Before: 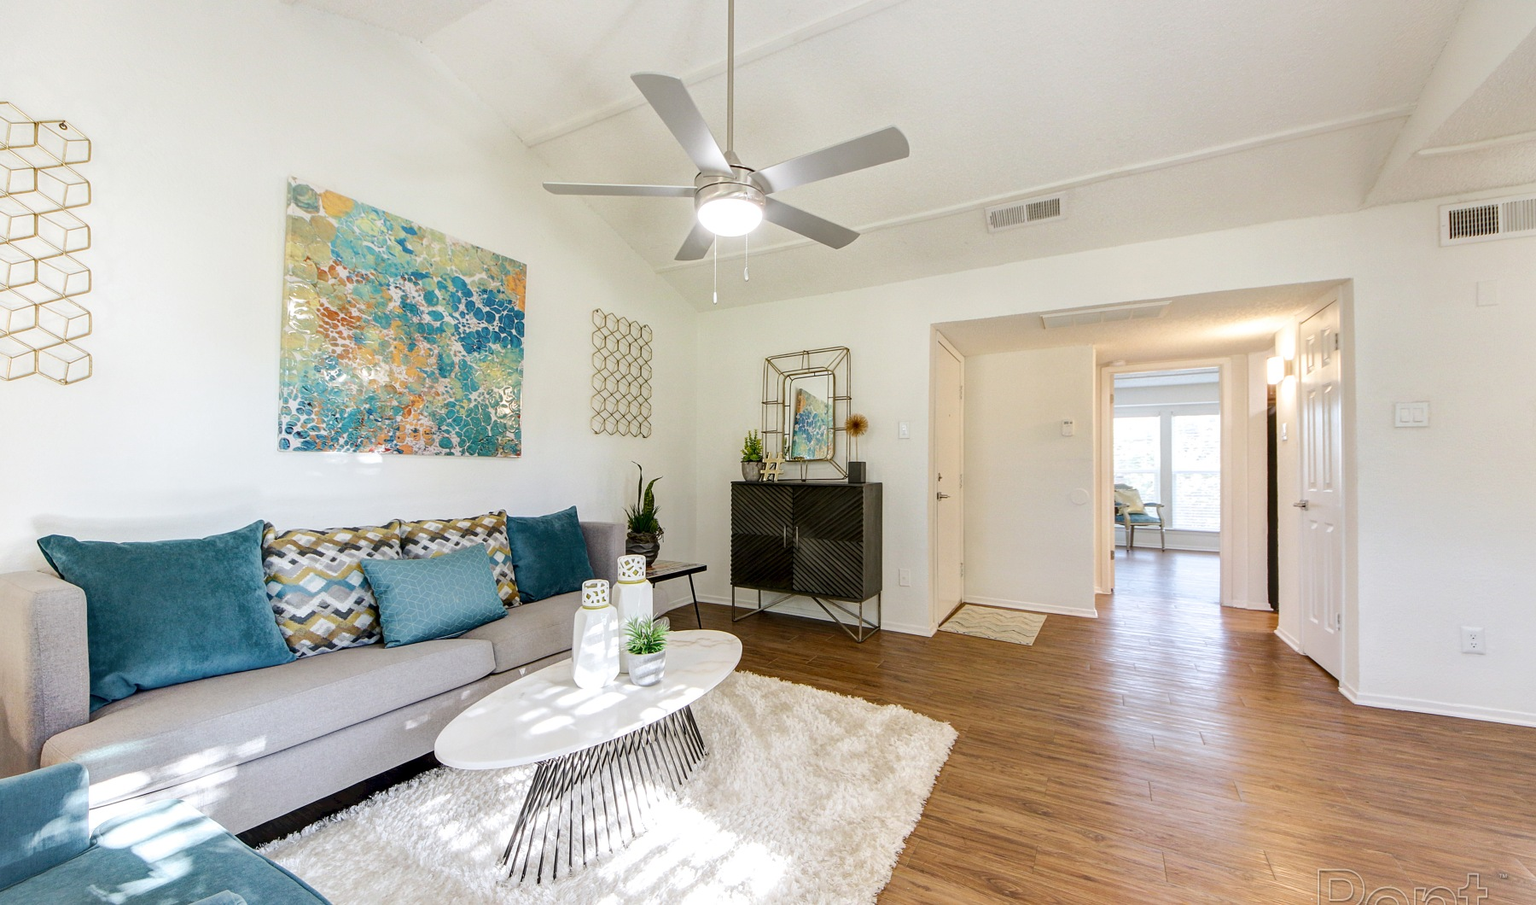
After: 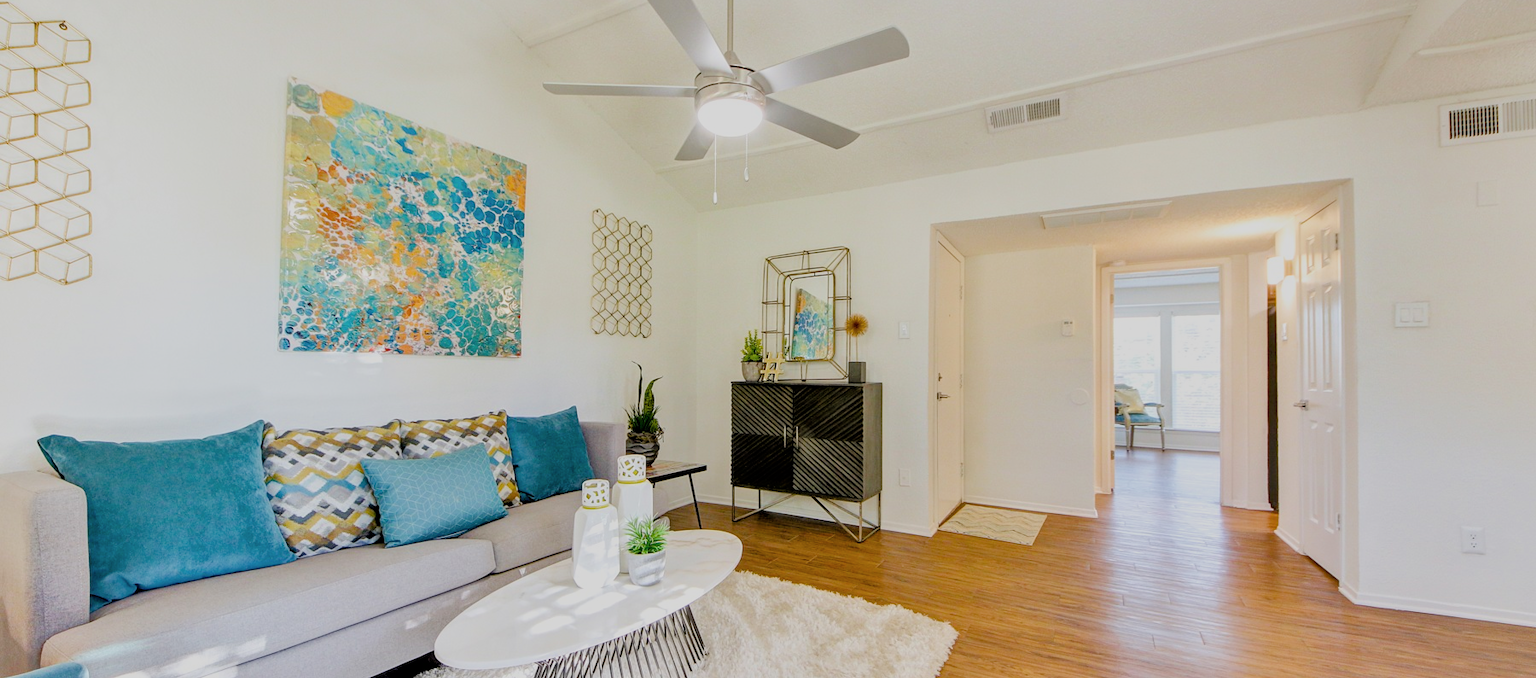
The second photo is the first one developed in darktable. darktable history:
tone equalizer: -7 EV 0.15 EV, -6 EV 0.6 EV, -5 EV 1.15 EV, -4 EV 1.33 EV, -3 EV 1.15 EV, -2 EV 0.6 EV, -1 EV 0.15 EV, mask exposure compensation -0.5 EV
crop: top 11.038%, bottom 13.962%
color balance rgb: perceptual saturation grading › global saturation 30%, global vibrance 10%
contrast brightness saturation: saturation -0.05
filmic rgb: black relative exposure -7.65 EV, white relative exposure 4.56 EV, hardness 3.61
